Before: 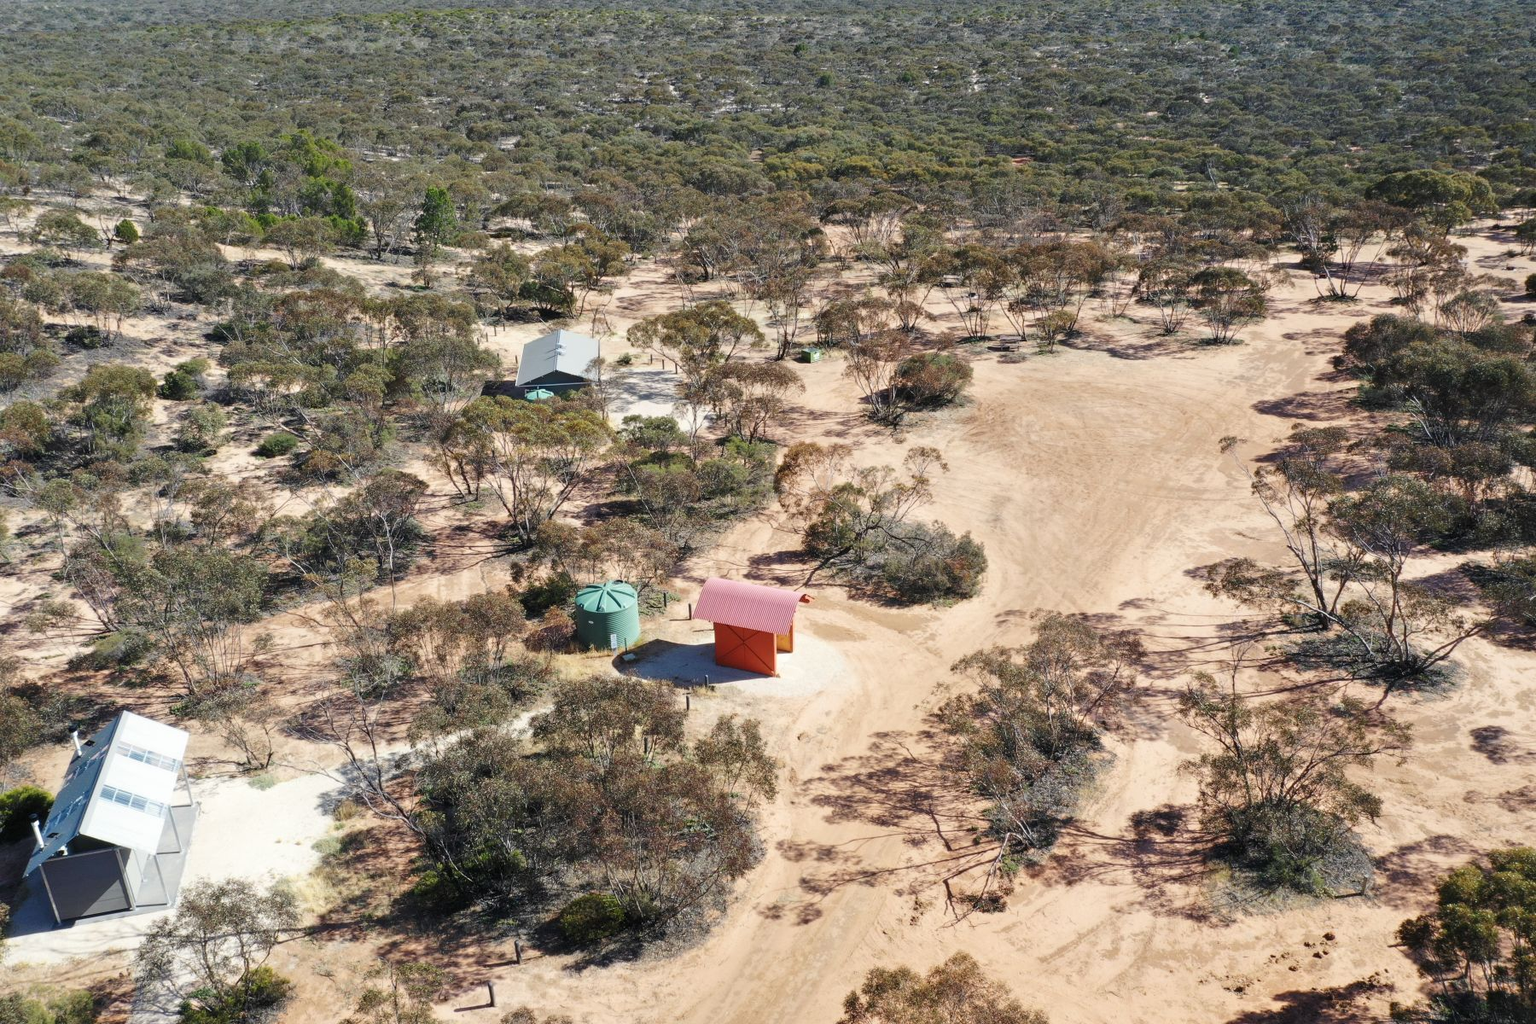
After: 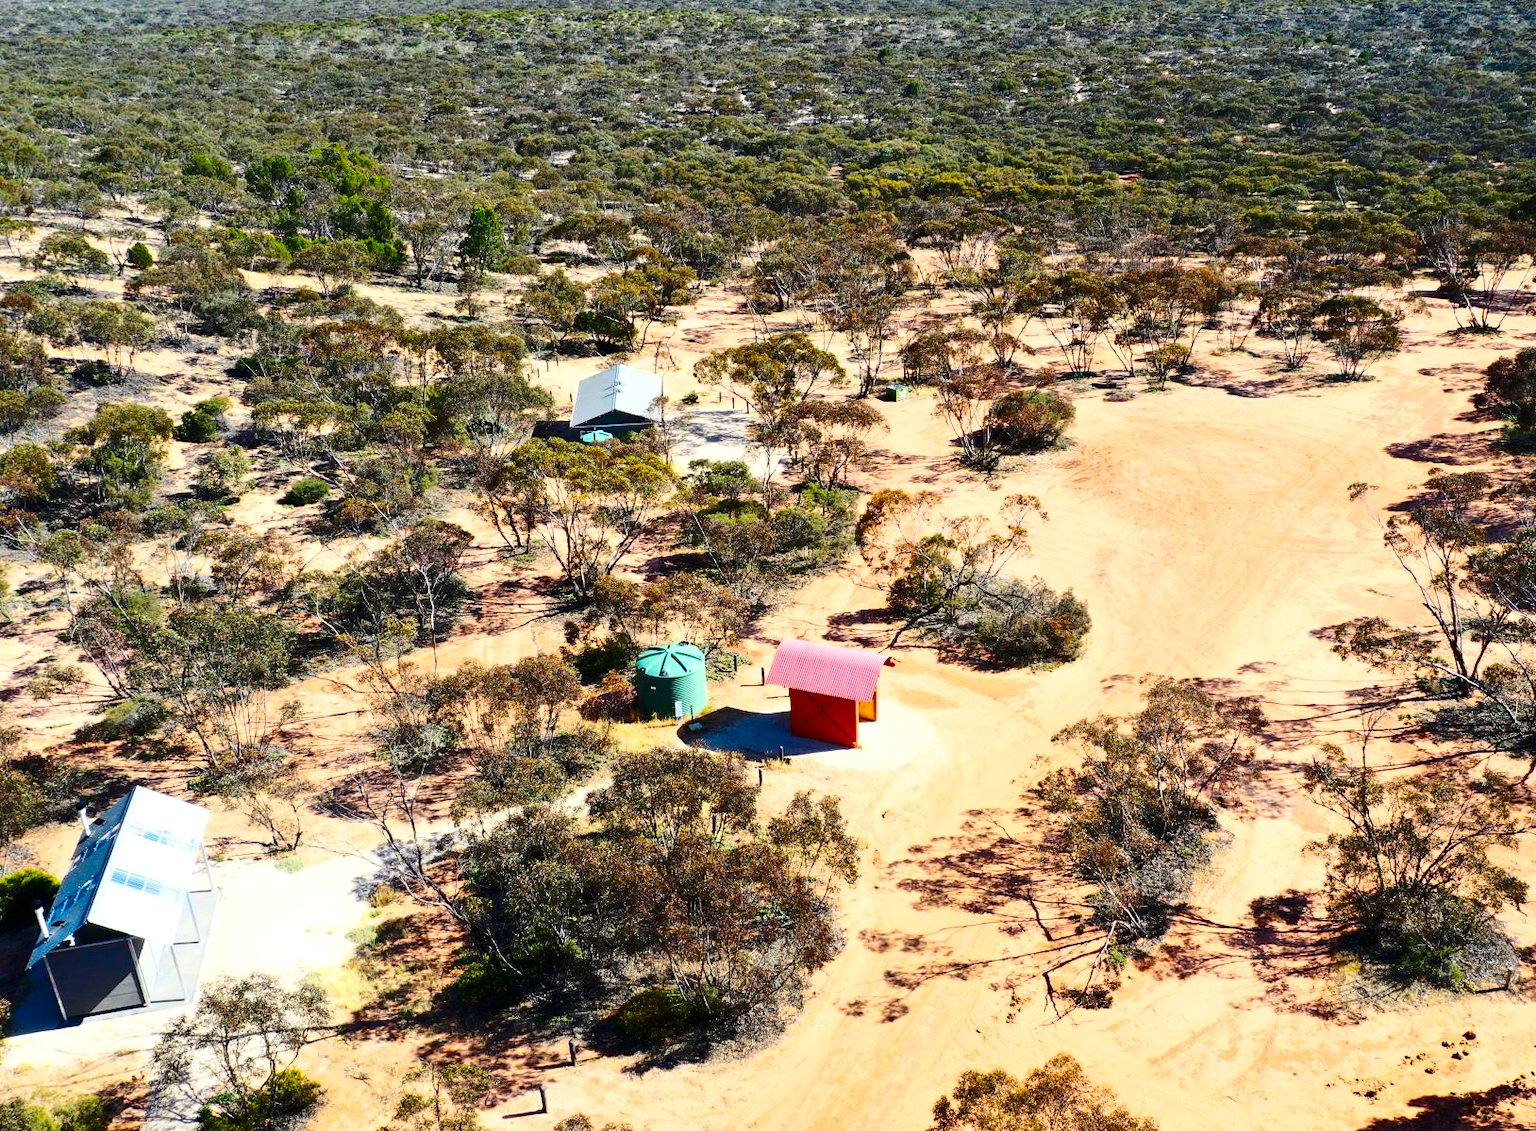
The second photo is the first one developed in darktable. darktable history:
crop: right 9.509%, bottom 0.031%
contrast brightness saturation: contrast 0.32, brightness -0.08, saturation 0.17
color balance rgb: linear chroma grading › global chroma 15%, perceptual saturation grading › global saturation 30%
exposure: exposure 0.3 EV, compensate highlight preservation false
